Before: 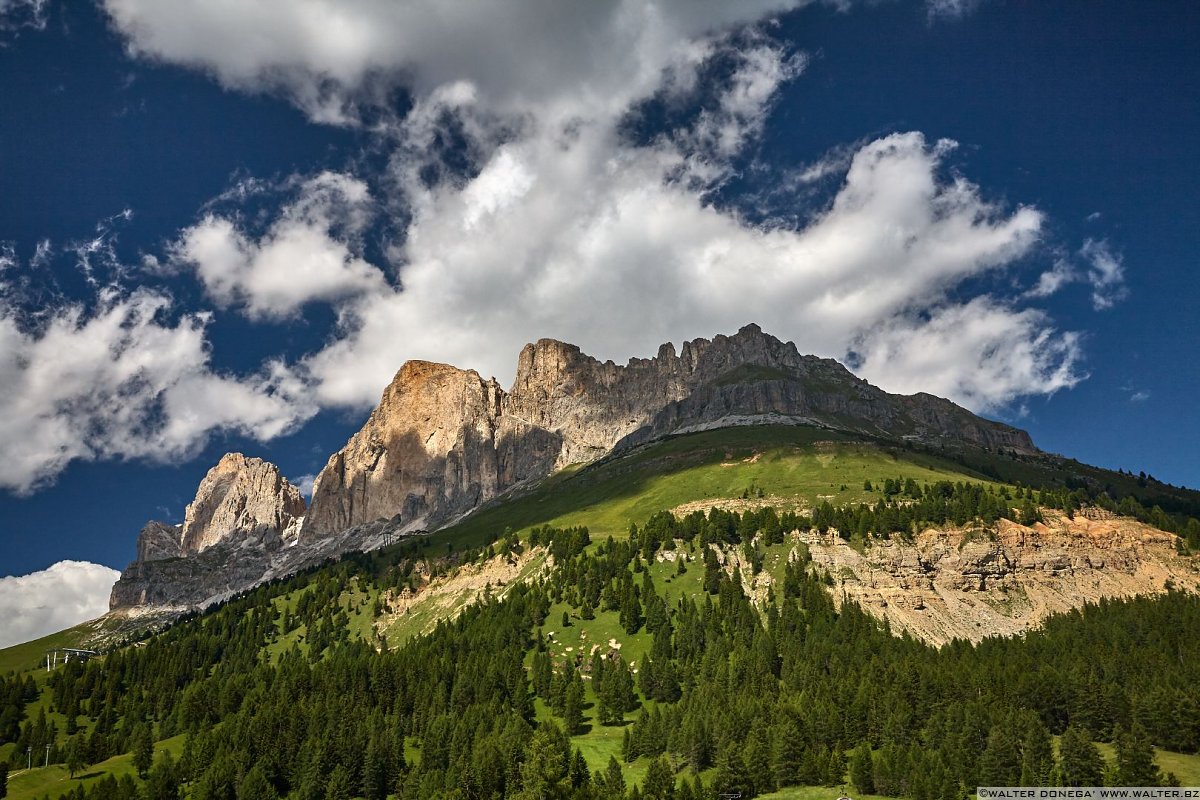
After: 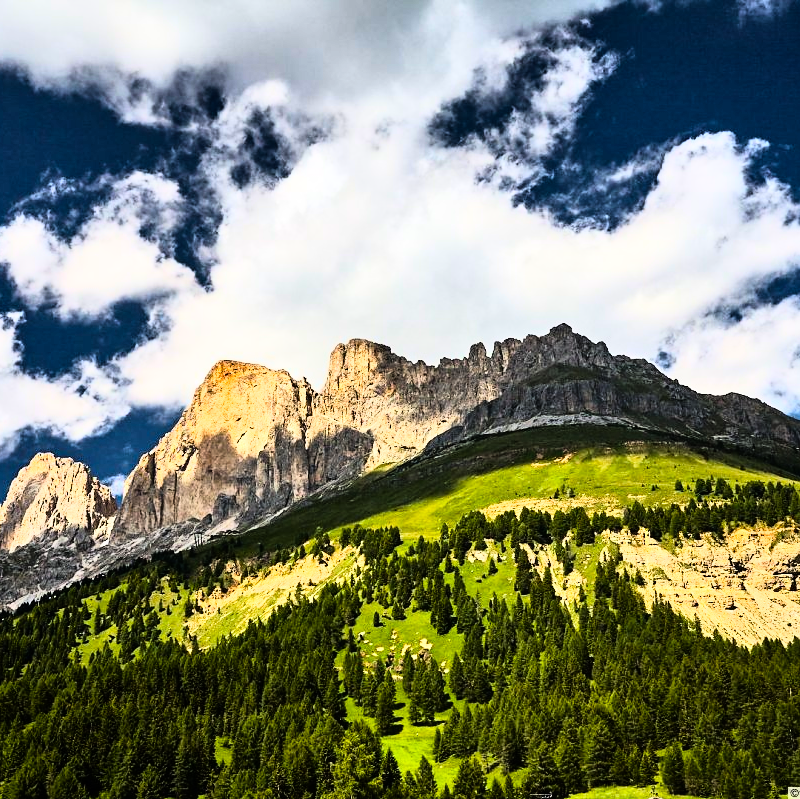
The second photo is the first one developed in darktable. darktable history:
crop and rotate: left 15.754%, right 17.579%
color balance rgb: perceptual saturation grading › global saturation 20%, global vibrance 20%
rgb curve: curves: ch0 [(0, 0) (0.21, 0.15) (0.24, 0.21) (0.5, 0.75) (0.75, 0.96) (0.89, 0.99) (1, 1)]; ch1 [(0, 0.02) (0.21, 0.13) (0.25, 0.2) (0.5, 0.67) (0.75, 0.9) (0.89, 0.97) (1, 1)]; ch2 [(0, 0.02) (0.21, 0.13) (0.25, 0.2) (0.5, 0.67) (0.75, 0.9) (0.89, 0.97) (1, 1)], compensate middle gray true
